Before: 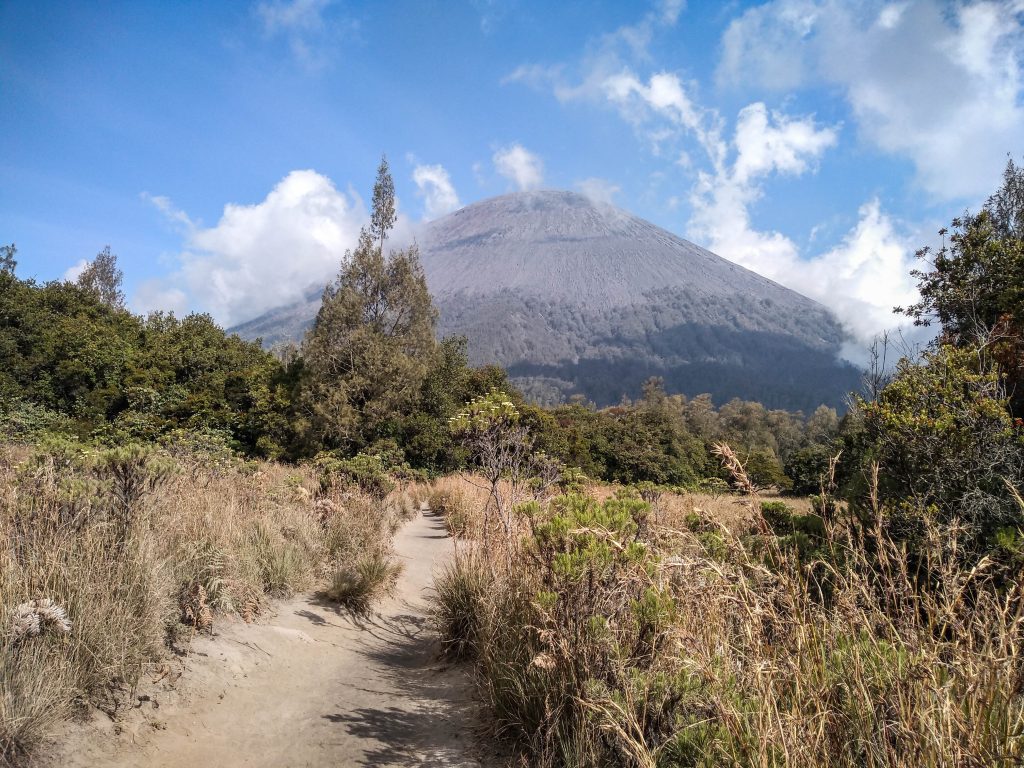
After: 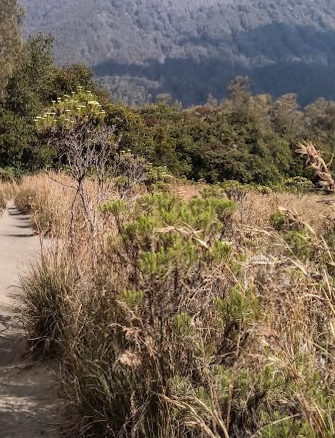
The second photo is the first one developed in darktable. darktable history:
crop: left 40.878%, top 39.176%, right 25.993%, bottom 3.081%
rotate and perspective: rotation 0.174°, lens shift (vertical) 0.013, lens shift (horizontal) 0.019, shear 0.001, automatic cropping original format, crop left 0.007, crop right 0.991, crop top 0.016, crop bottom 0.997
